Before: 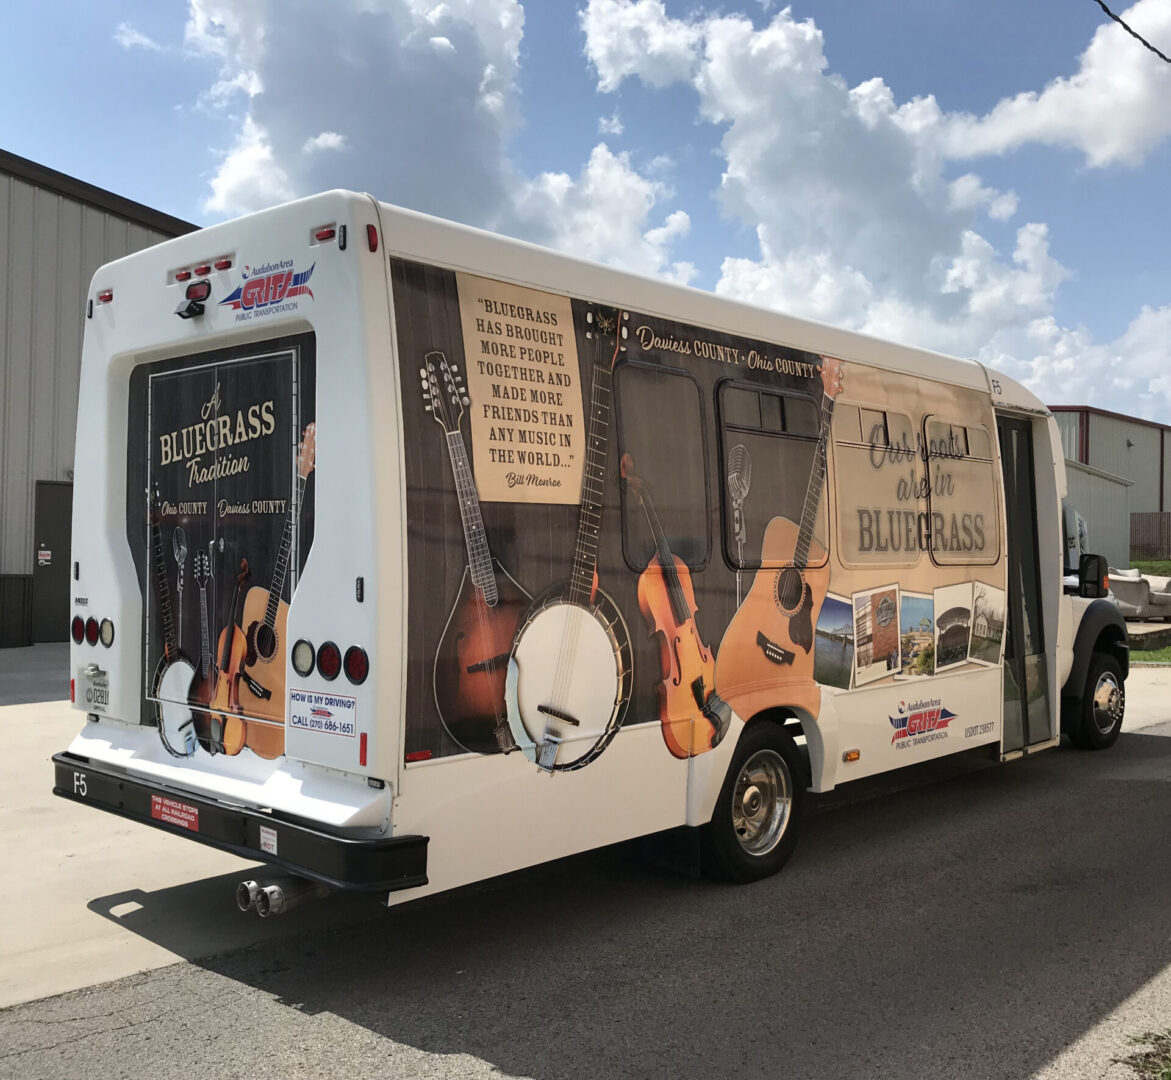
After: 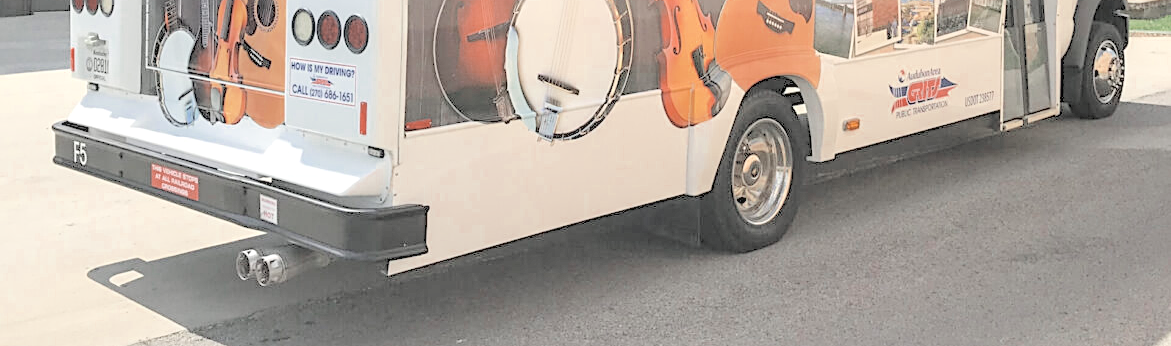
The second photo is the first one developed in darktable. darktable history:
crop and rotate: top 58.502%, bottom 9.391%
local contrast: on, module defaults
sharpen: on, module defaults
color zones: curves: ch0 [(0, 0.5) (0.125, 0.4) (0.25, 0.5) (0.375, 0.4) (0.5, 0.4) (0.625, 0.35) (0.75, 0.35) (0.875, 0.5)]; ch1 [(0, 0.35) (0.125, 0.45) (0.25, 0.35) (0.375, 0.35) (0.5, 0.35) (0.625, 0.35) (0.75, 0.45) (0.875, 0.35)]; ch2 [(0, 0.6) (0.125, 0.5) (0.25, 0.5) (0.375, 0.6) (0.5, 0.6) (0.625, 0.5) (0.75, 0.5) (0.875, 0.5)]
contrast brightness saturation: brightness 0.998
